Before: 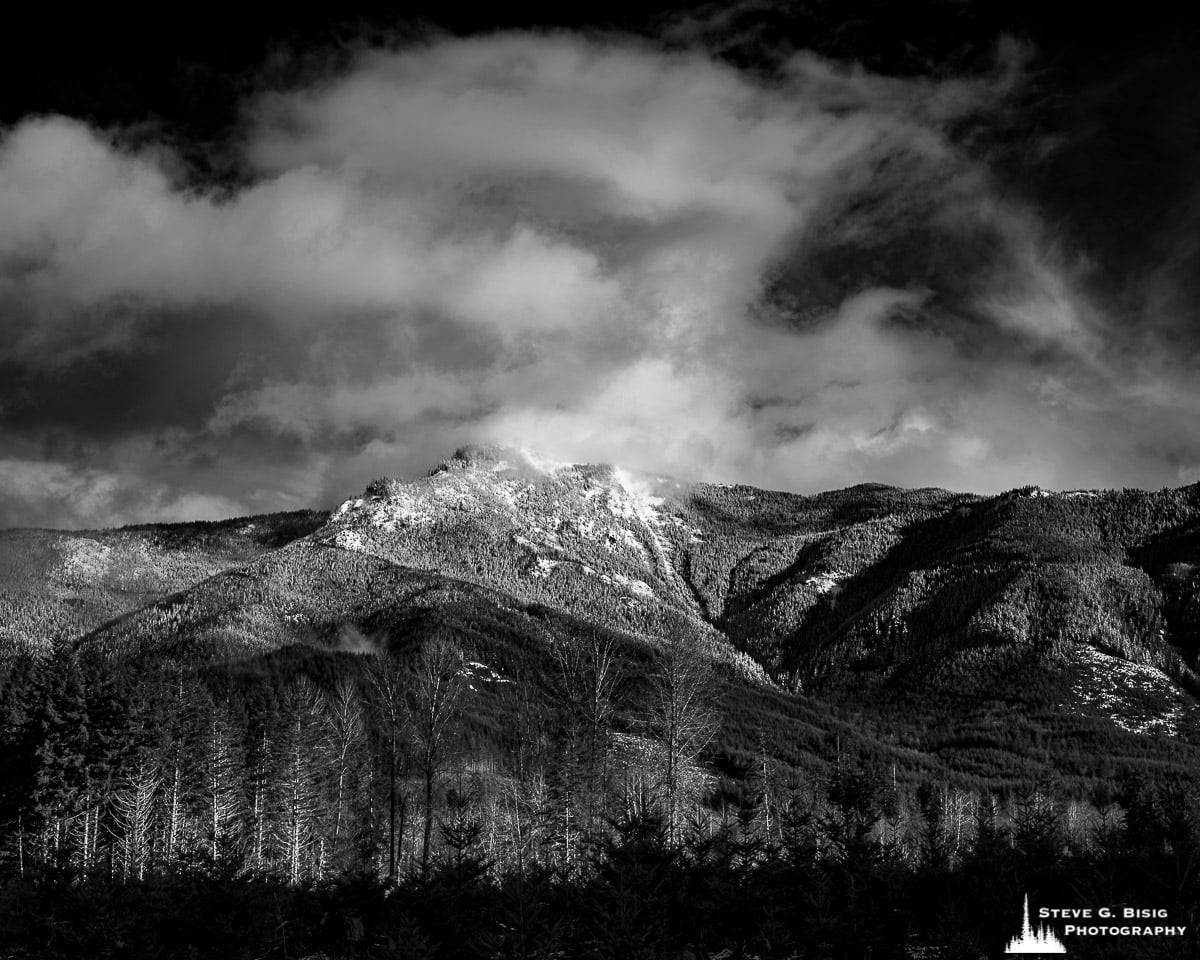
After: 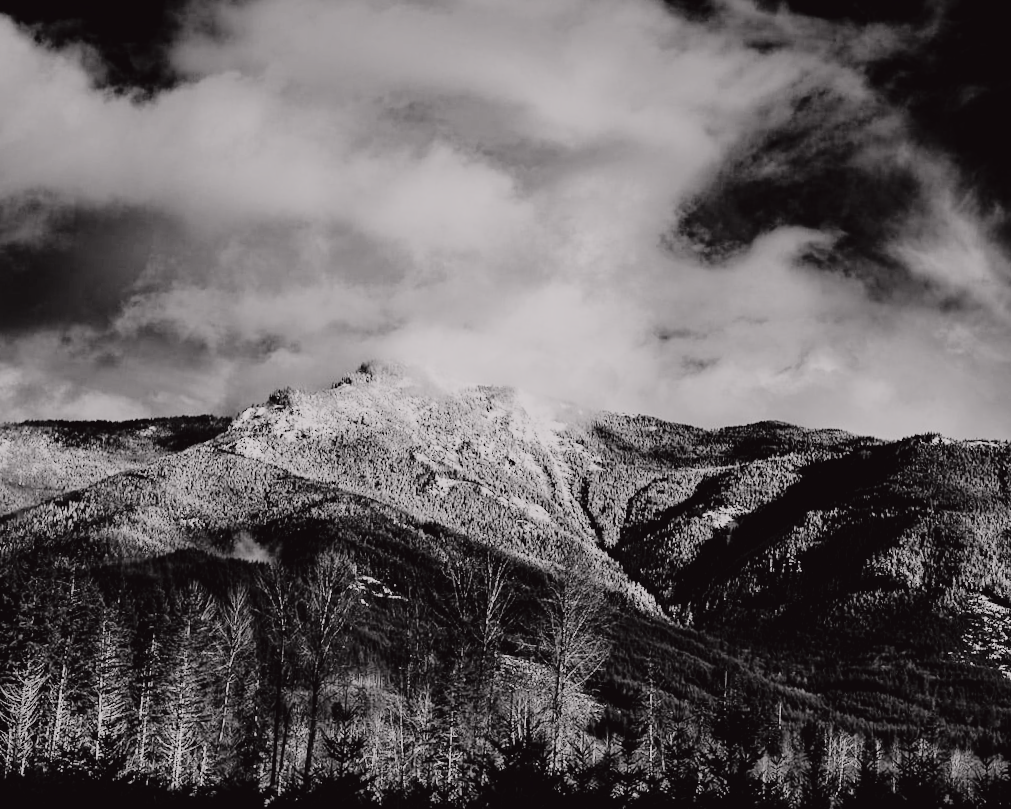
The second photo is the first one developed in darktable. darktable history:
contrast brightness saturation: brightness 0.18, saturation -0.5
crop and rotate: angle -3.27°, left 5.211%, top 5.211%, right 4.607%, bottom 4.607%
white balance: emerald 1
velvia: on, module defaults
tone curve: curves: ch0 [(0, 0.023) (0.184, 0.168) (0.491, 0.519) (0.748, 0.765) (1, 0.919)]; ch1 [(0, 0) (0.179, 0.173) (0.322, 0.32) (0.424, 0.424) (0.496, 0.501) (0.563, 0.586) (0.761, 0.803) (1, 1)]; ch2 [(0, 0) (0.434, 0.447) (0.483, 0.487) (0.557, 0.541) (0.697, 0.68) (1, 1)], color space Lab, independent channels, preserve colors none
filmic rgb: black relative exposure -6.15 EV, white relative exposure 6.96 EV, hardness 2.23, color science v6 (2022)
